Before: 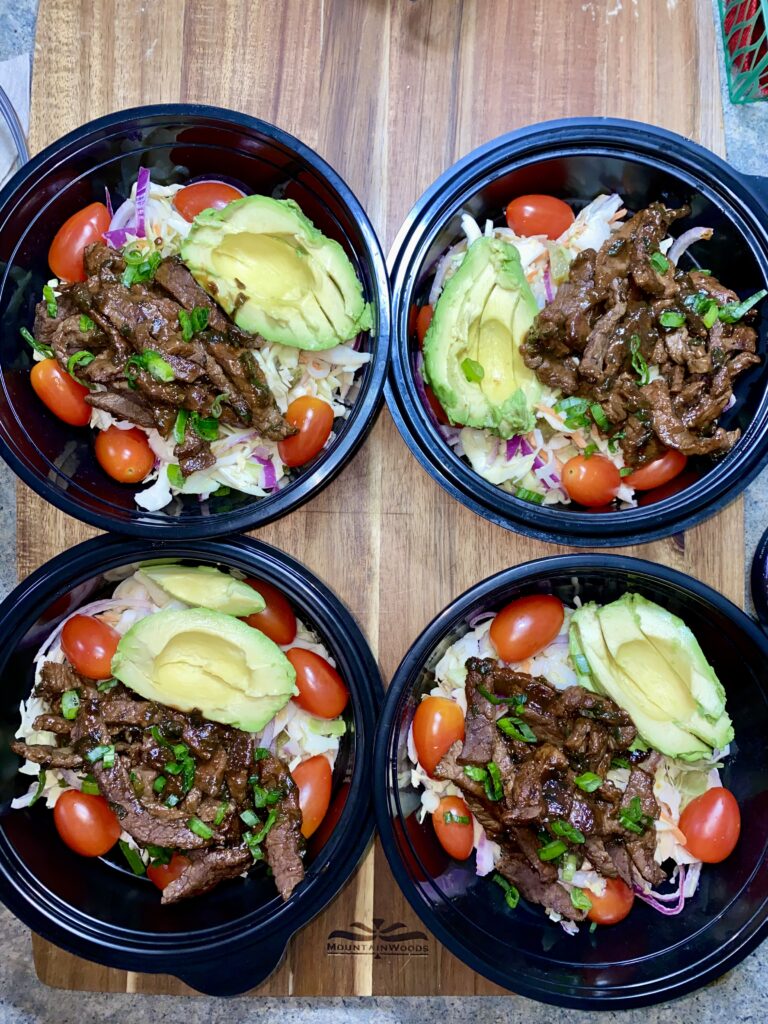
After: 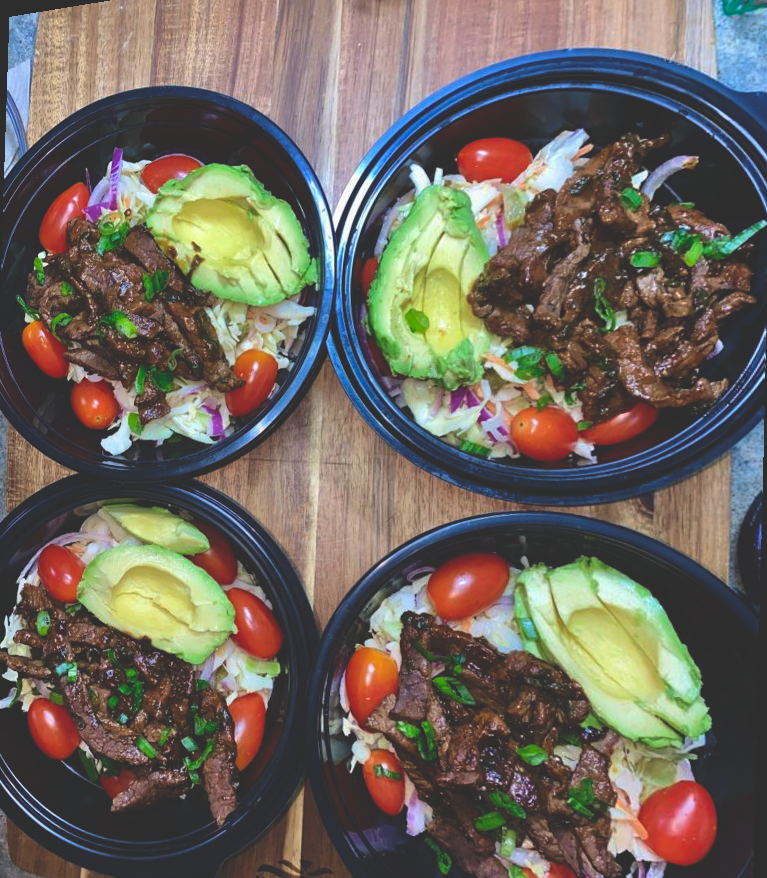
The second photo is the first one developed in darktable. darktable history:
rgb curve: curves: ch0 [(0, 0.186) (0.314, 0.284) (0.775, 0.708) (1, 1)], compensate middle gray true, preserve colors none
rotate and perspective: rotation 1.69°, lens shift (vertical) -0.023, lens shift (horizontal) -0.291, crop left 0.025, crop right 0.988, crop top 0.092, crop bottom 0.842
